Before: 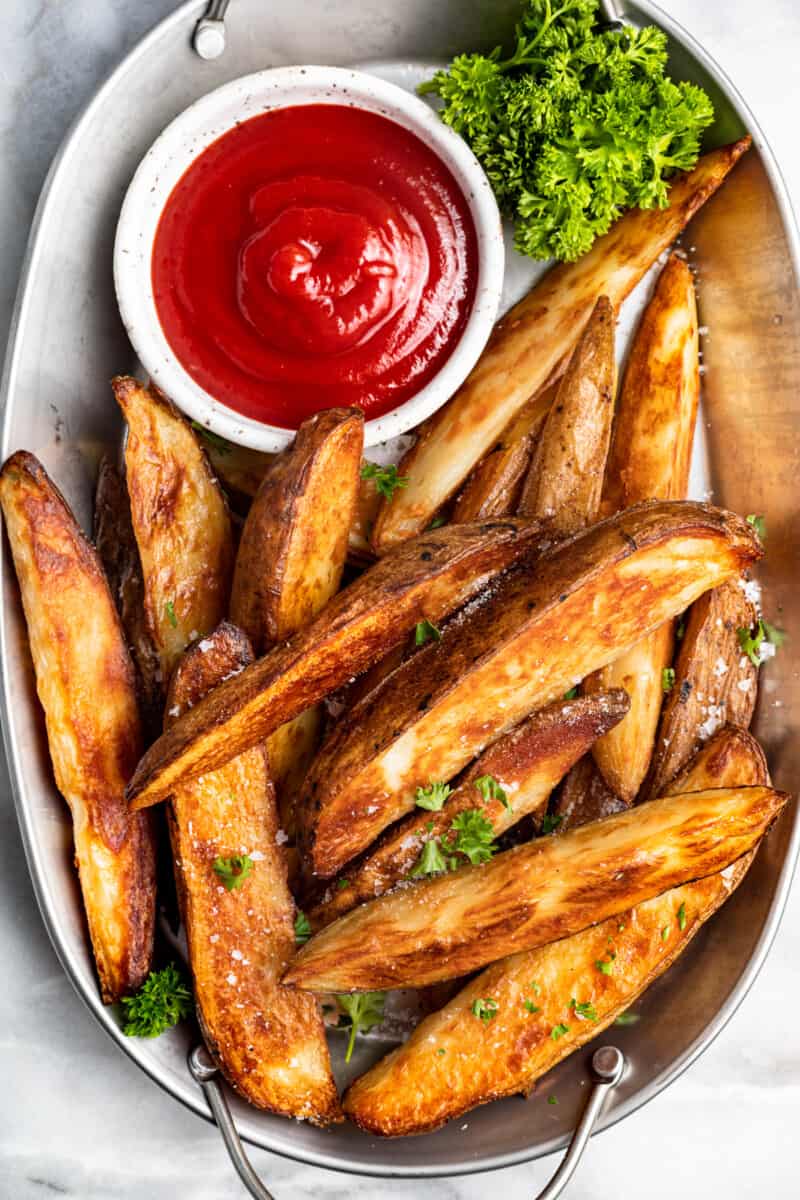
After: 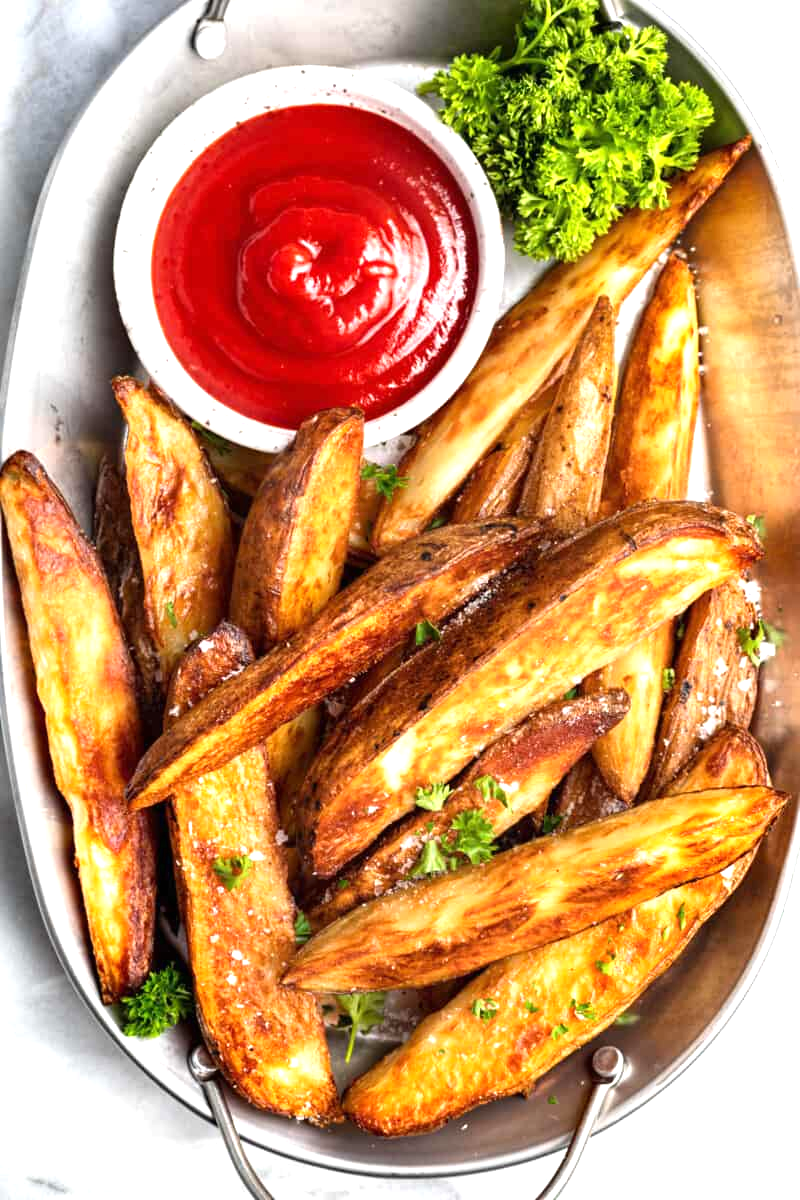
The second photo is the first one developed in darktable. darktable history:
exposure: black level correction 0, exposure 0.698 EV, compensate highlight preservation false
